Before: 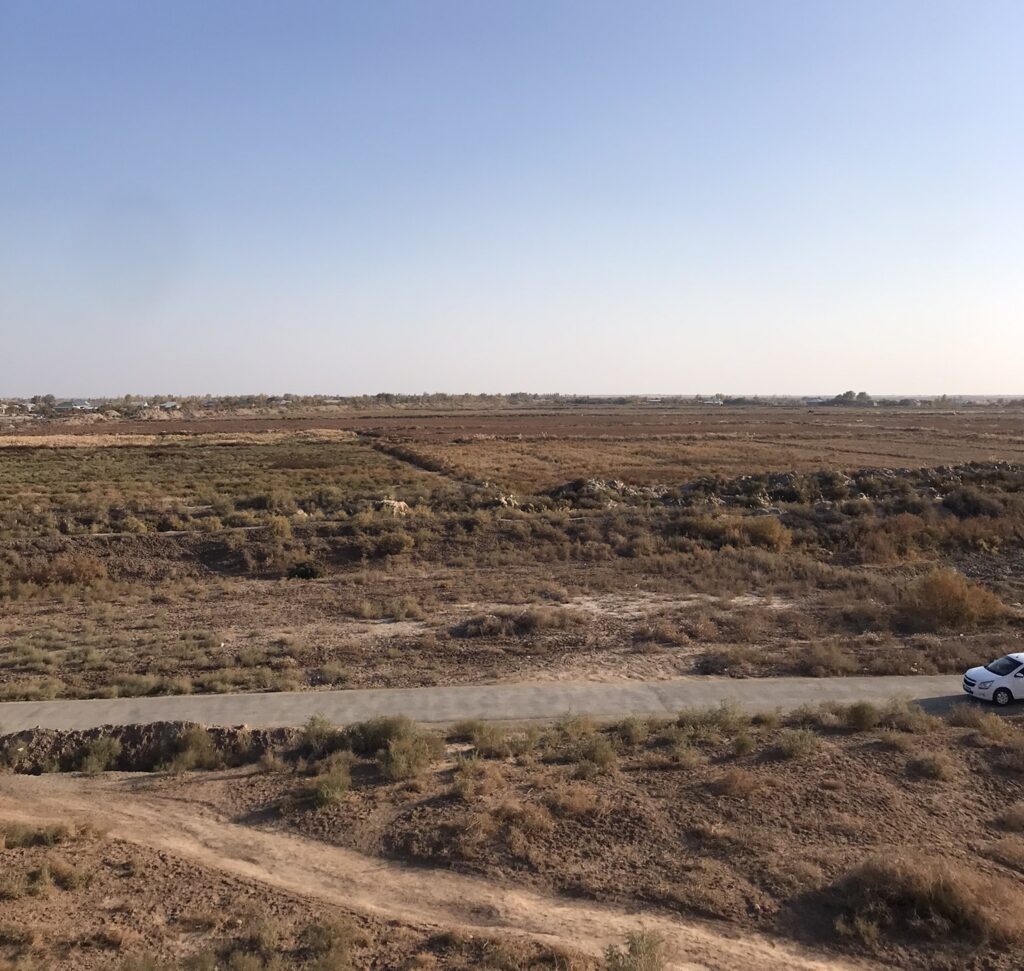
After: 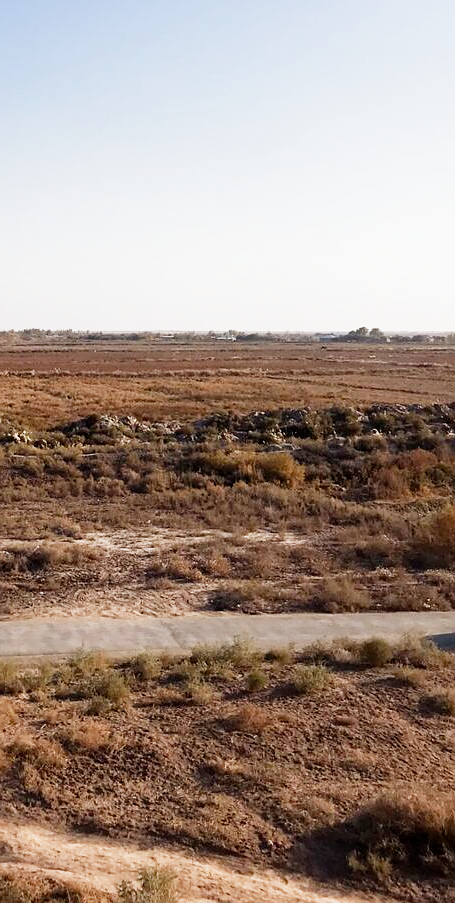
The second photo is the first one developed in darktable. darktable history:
crop: left 47.628%, top 6.643%, right 7.874%
filmic rgb: middle gray luminance 12.74%, black relative exposure -10.13 EV, white relative exposure 3.47 EV, threshold 6 EV, target black luminance 0%, hardness 5.74, latitude 44.69%, contrast 1.221, highlights saturation mix 5%, shadows ↔ highlights balance 26.78%, add noise in highlights 0, preserve chrominance no, color science v3 (2019), use custom middle-gray values true, iterations of high-quality reconstruction 0, contrast in highlights soft, enable highlight reconstruction true
sharpen: radius 1
